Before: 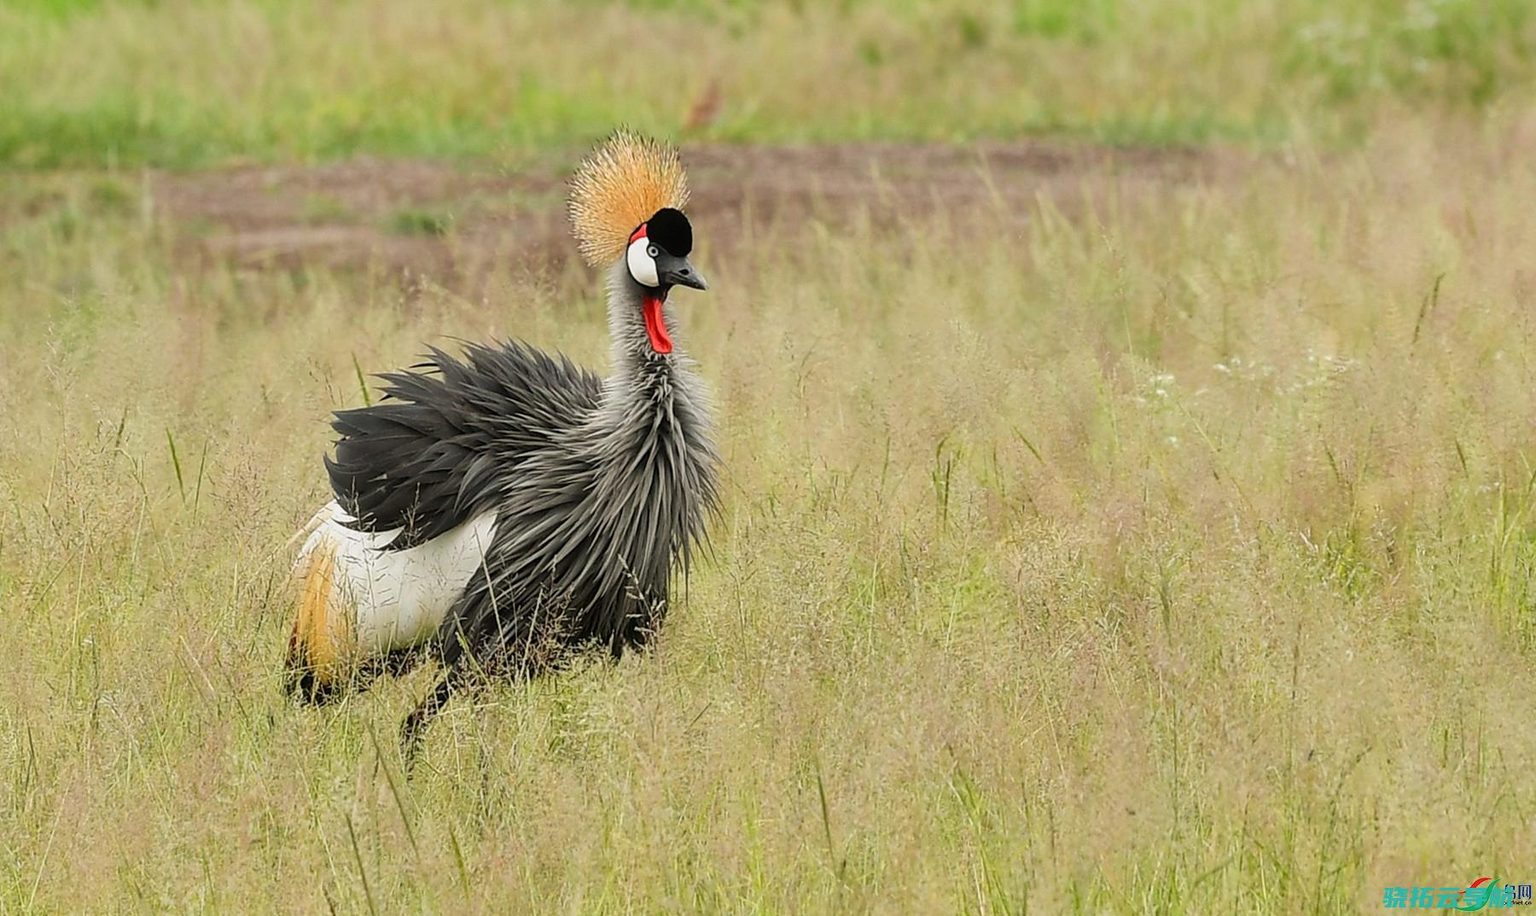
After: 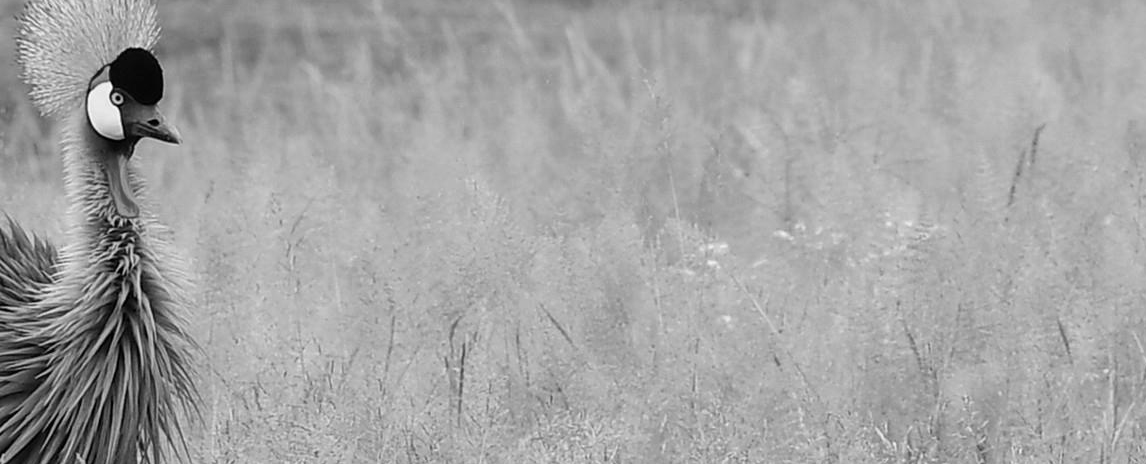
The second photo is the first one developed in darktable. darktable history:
monochrome: on, module defaults
crop: left 36.005%, top 18.293%, right 0.31%, bottom 38.444%
